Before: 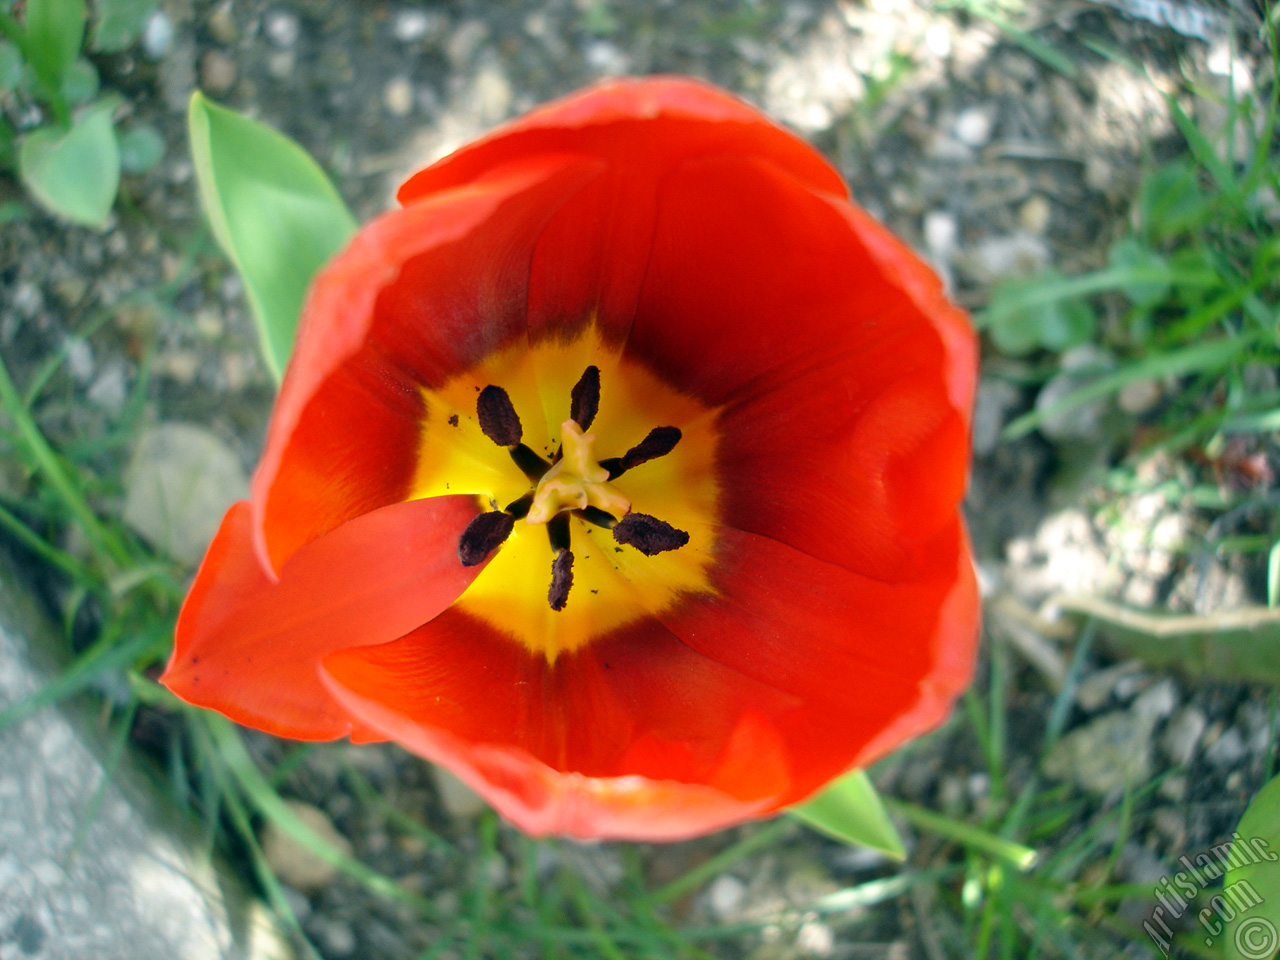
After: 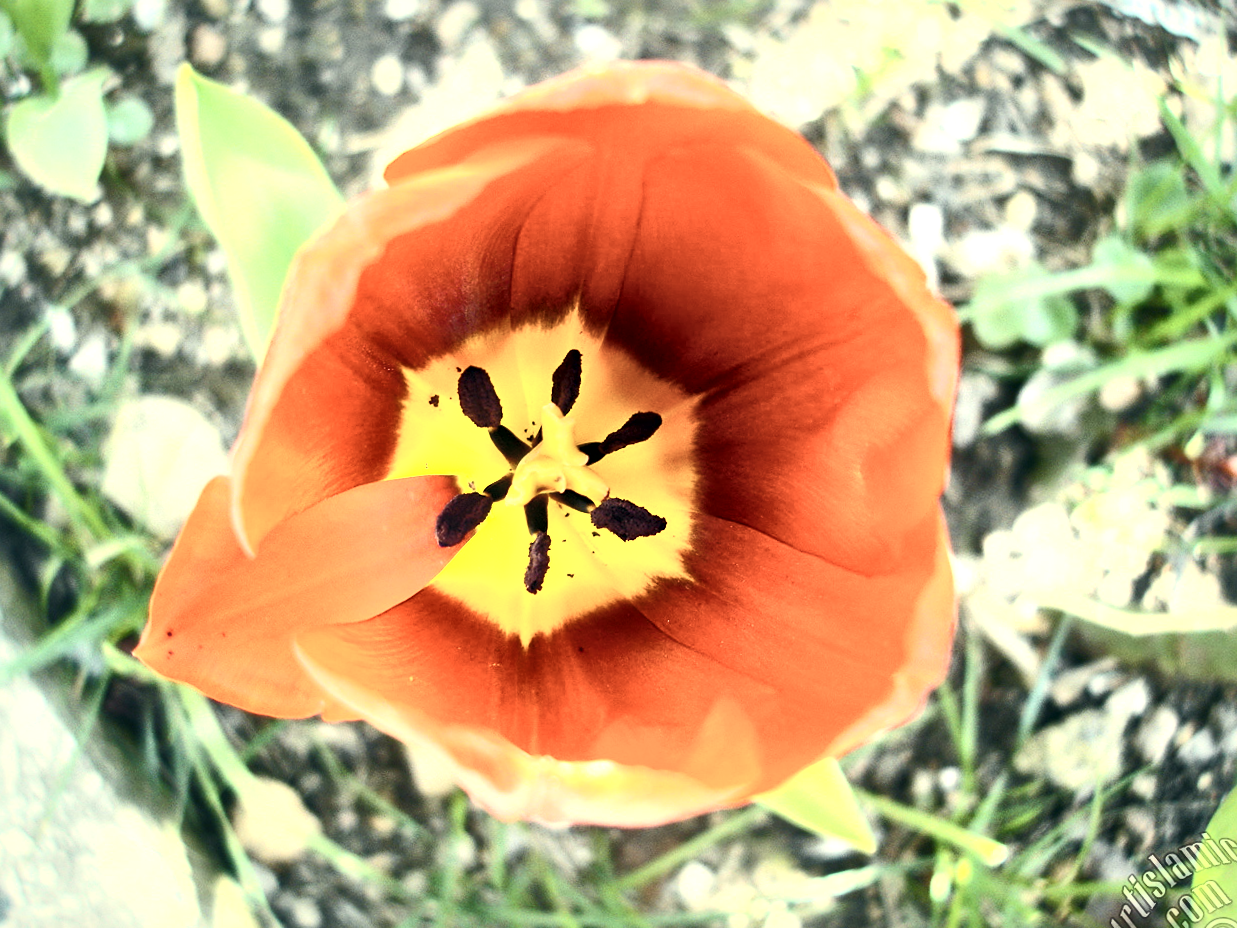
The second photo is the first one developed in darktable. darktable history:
sharpen: amount 0.21
crop and rotate: angle -1.48°
color balance rgb: shadows lift › chroma 4.386%, shadows lift › hue 24.64°, highlights gain › chroma 8.097%, highlights gain › hue 82.7°, perceptual saturation grading › global saturation 14.832%, perceptual brilliance grading › global brilliance 11.106%
contrast brightness saturation: contrast 0.448, brightness 0.551, saturation -0.181
local contrast: mode bilateral grid, contrast 43, coarseness 69, detail 214%, midtone range 0.2
